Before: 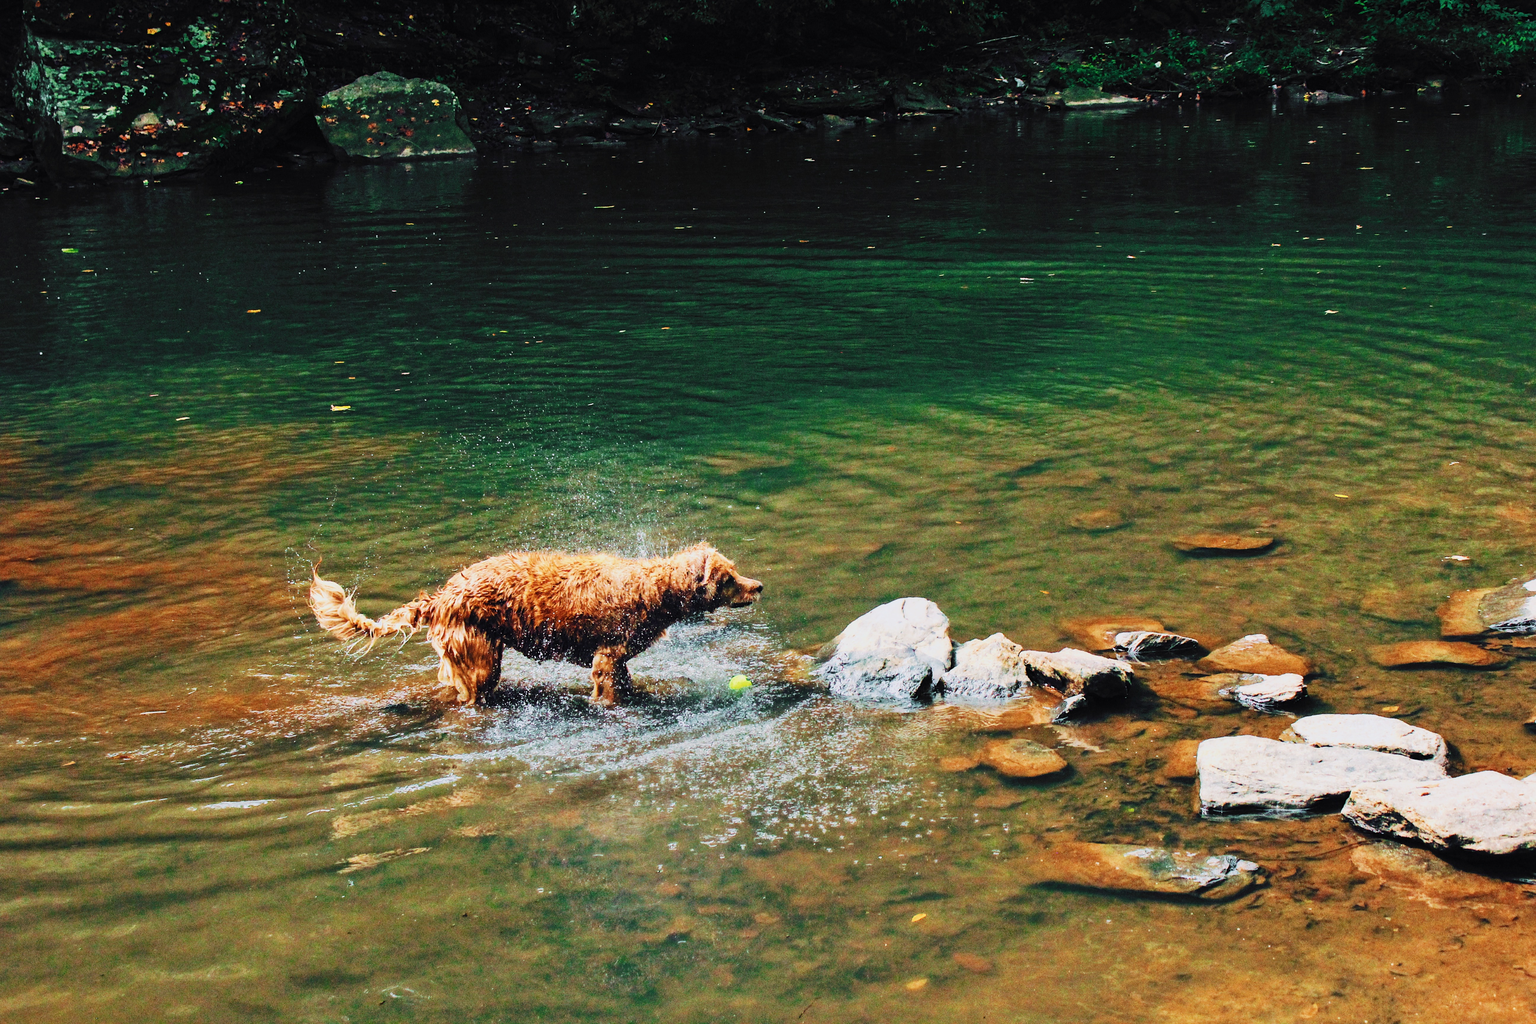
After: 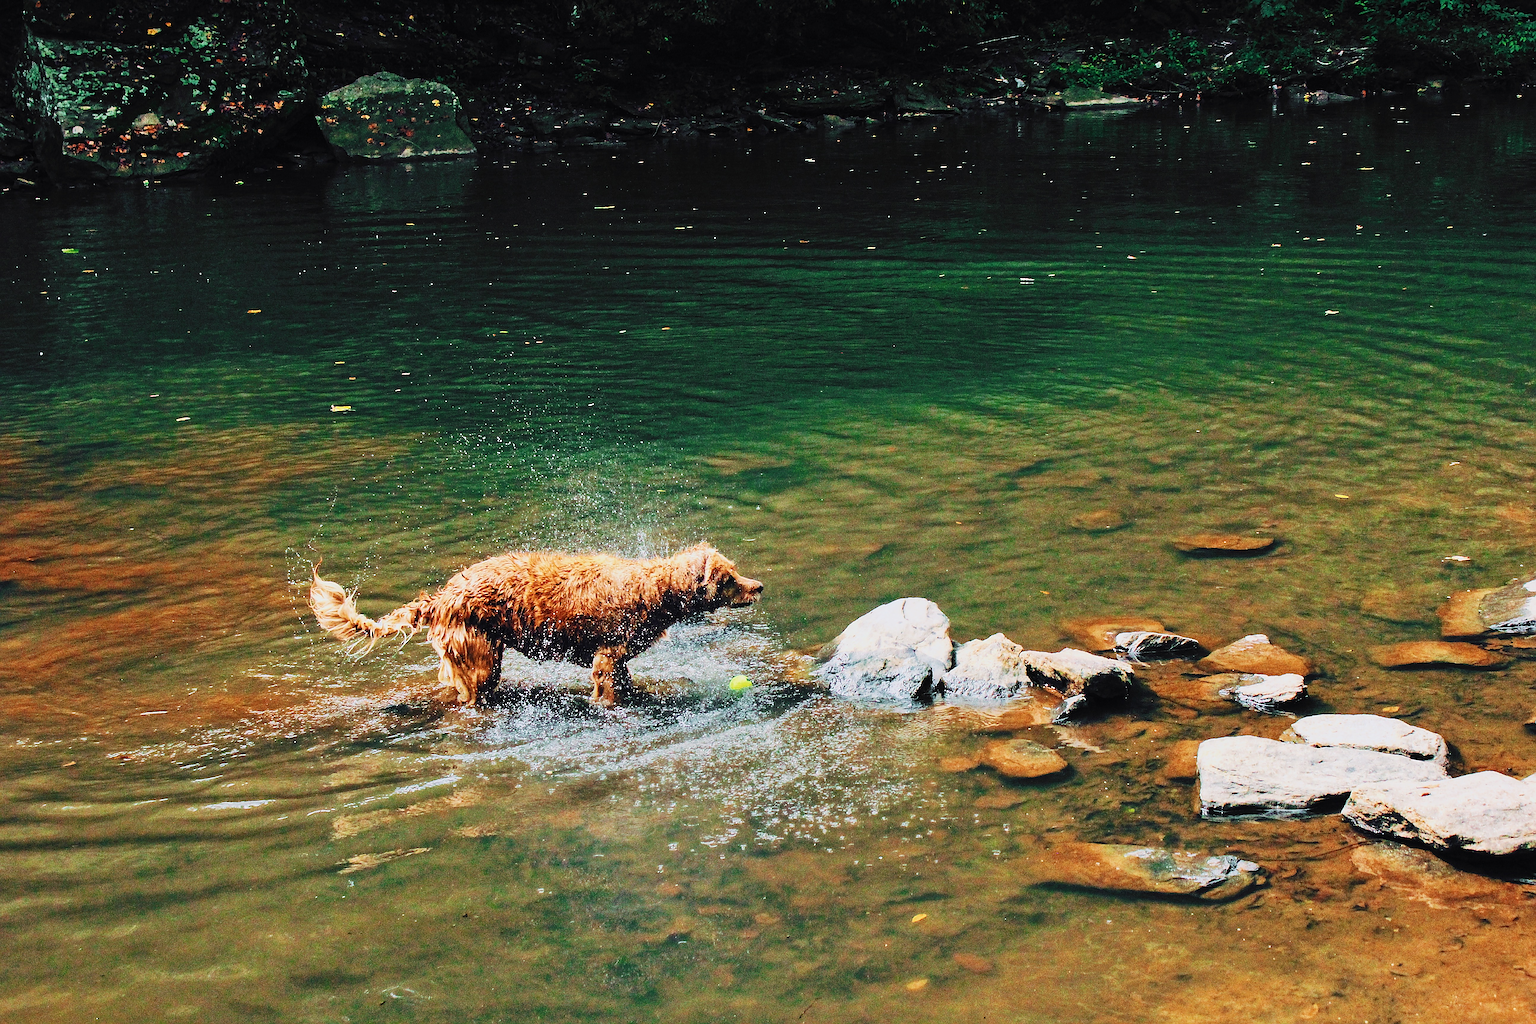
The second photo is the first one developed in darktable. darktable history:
sharpen: radius 1.374, amount 1.254, threshold 0.624
